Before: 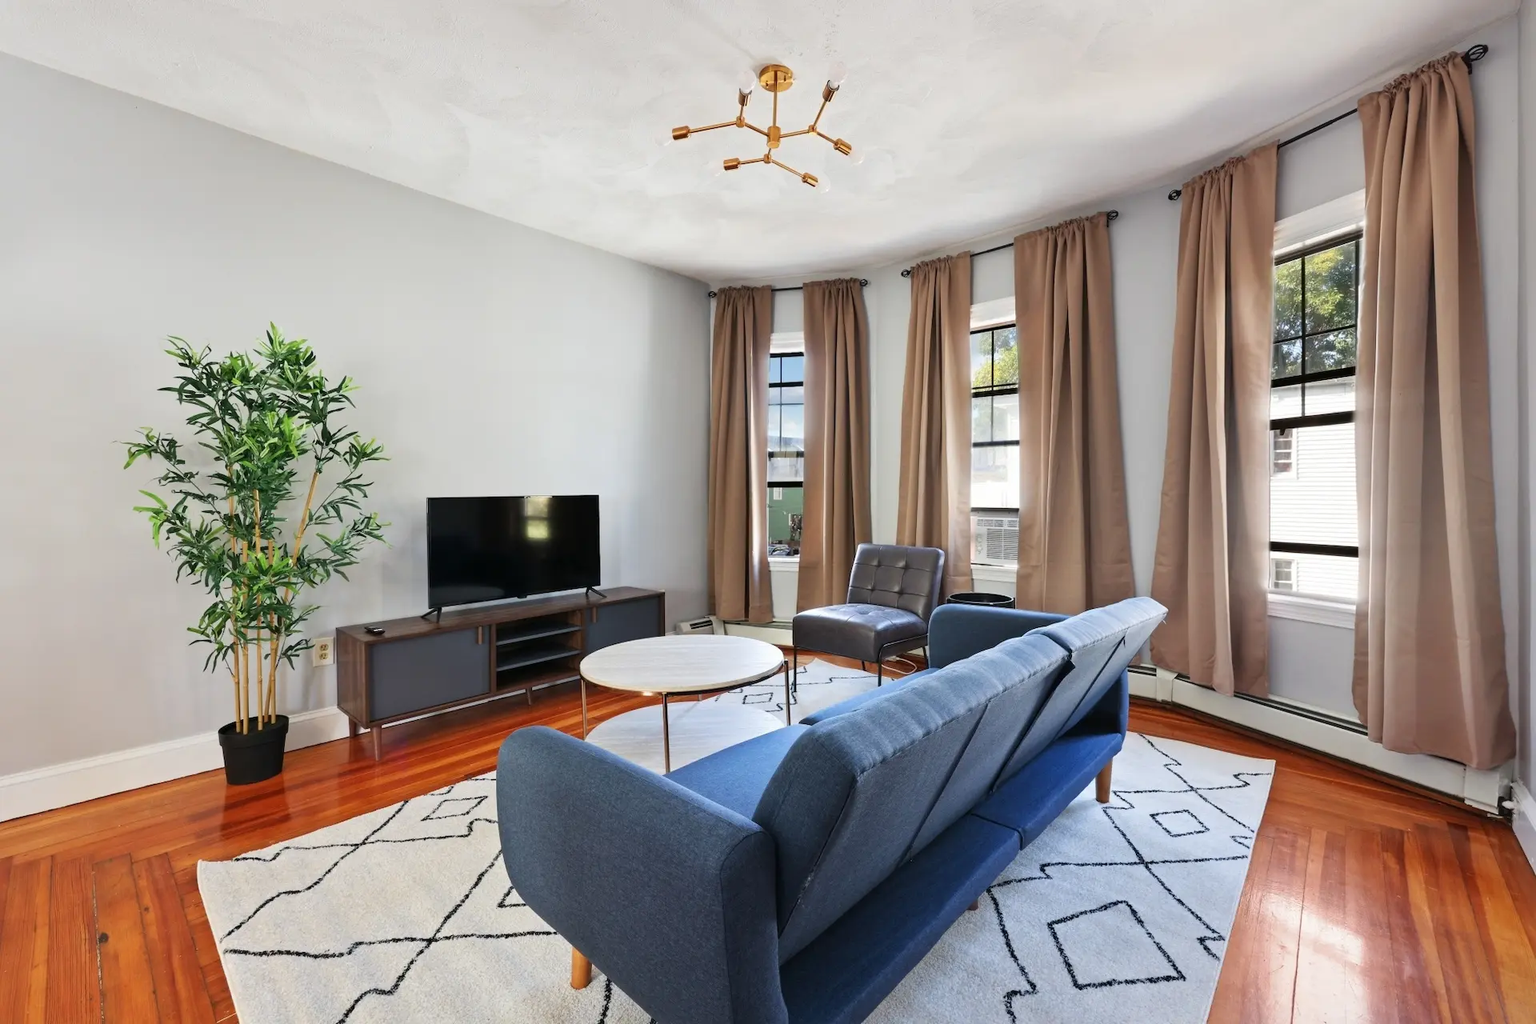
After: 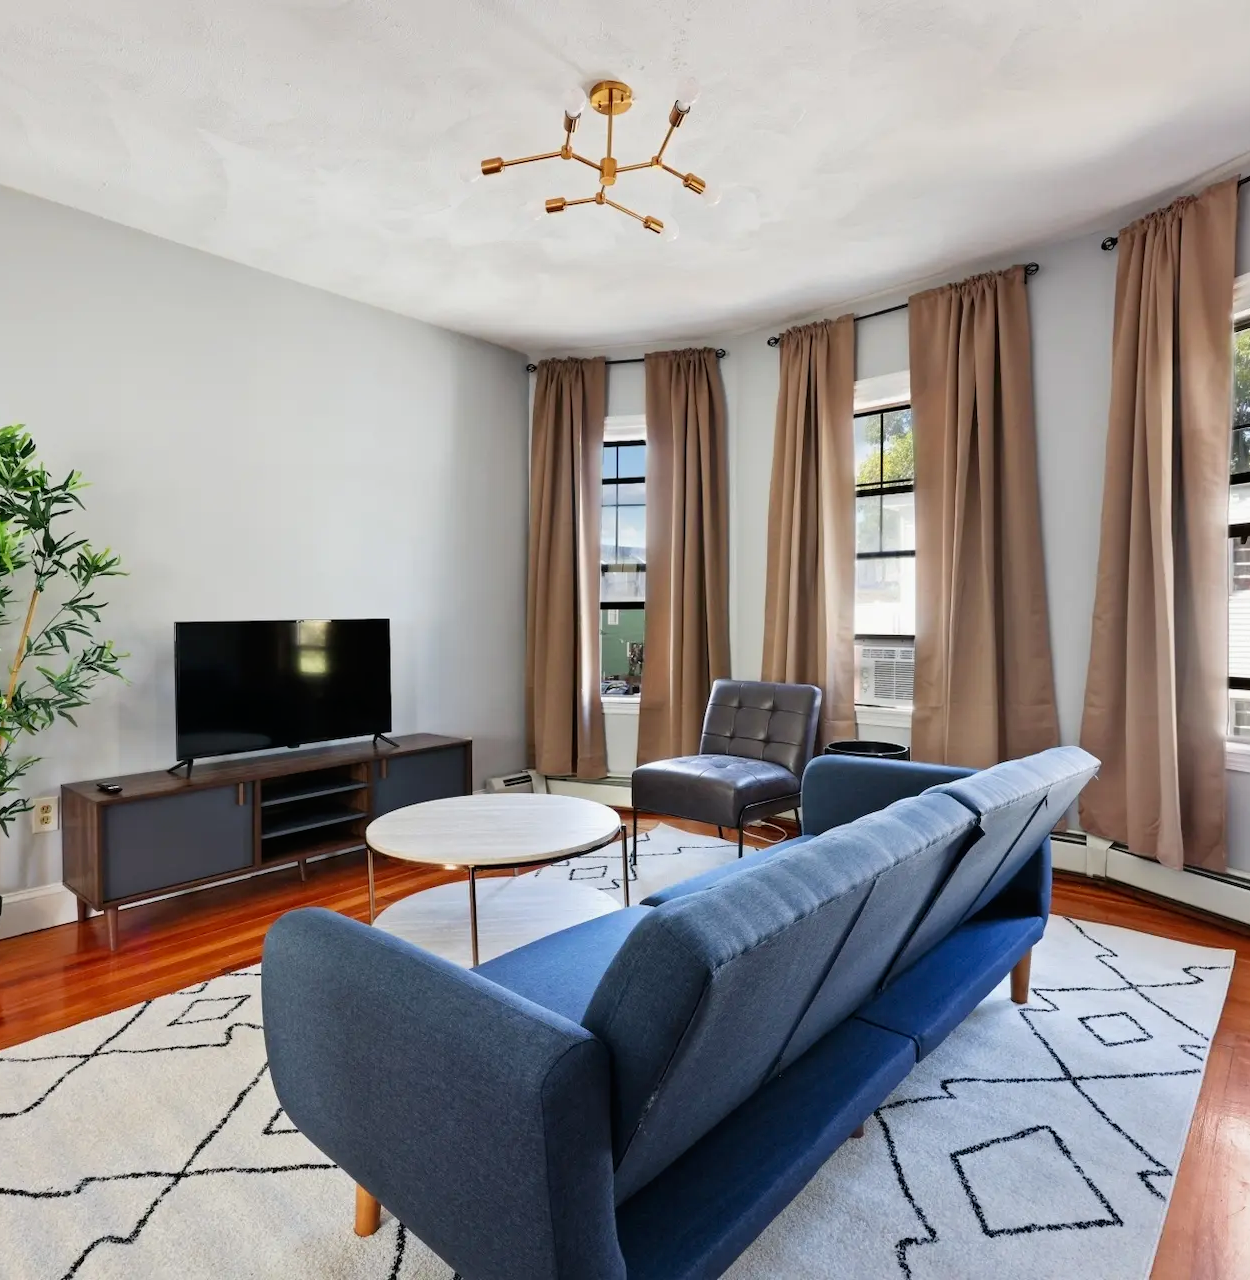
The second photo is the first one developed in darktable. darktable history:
crop and rotate: left 18.706%, right 16.151%
tone curve: curves: ch0 [(0, 0) (0.059, 0.027) (0.162, 0.125) (0.304, 0.279) (0.547, 0.532) (0.828, 0.815) (1, 0.983)]; ch1 [(0, 0) (0.23, 0.166) (0.34, 0.298) (0.371, 0.334) (0.435, 0.413) (0.477, 0.469) (0.499, 0.498) (0.529, 0.544) (0.559, 0.587) (0.743, 0.798) (1, 1)]; ch2 [(0, 0) (0.431, 0.414) (0.498, 0.503) (0.524, 0.531) (0.568, 0.567) (0.6, 0.597) (0.643, 0.631) (0.74, 0.721) (1, 1)], preserve colors none
